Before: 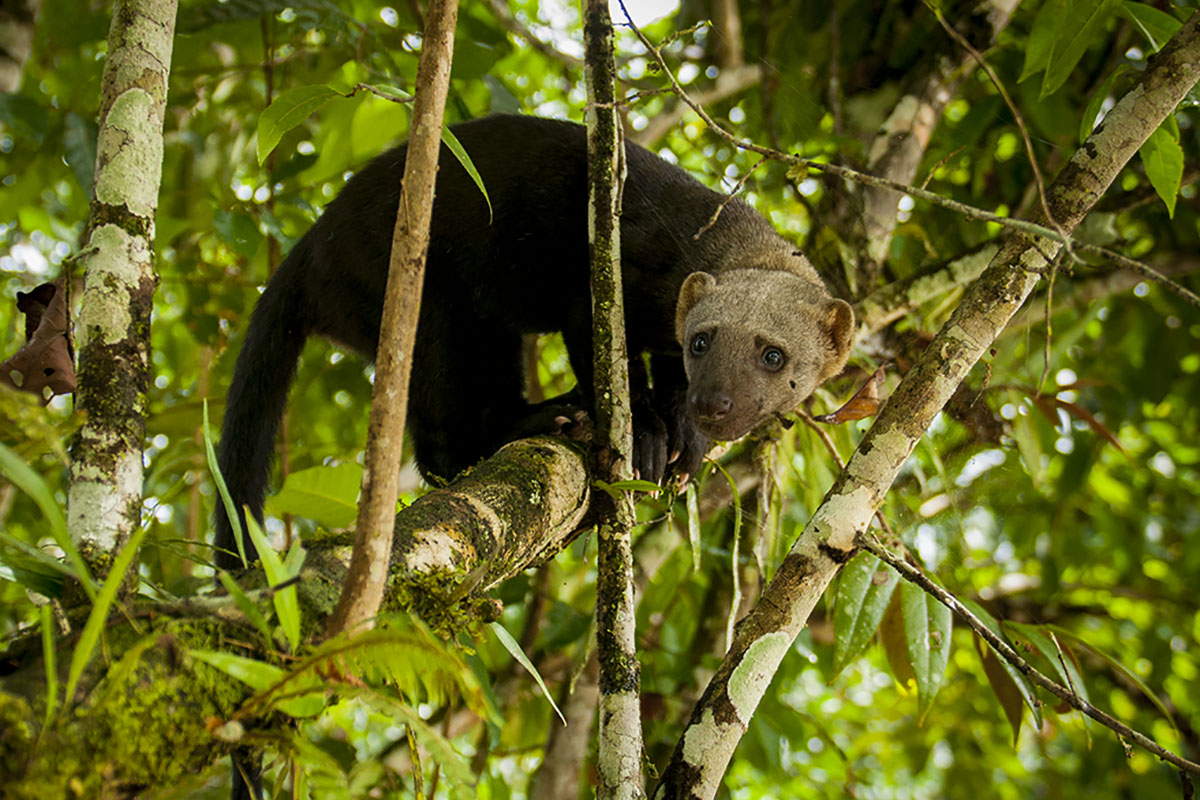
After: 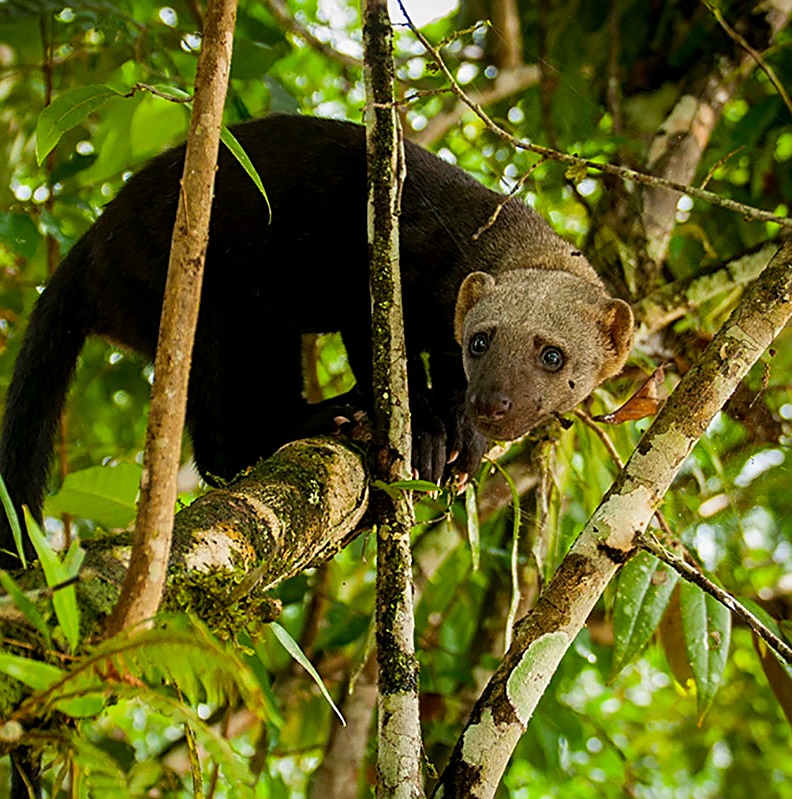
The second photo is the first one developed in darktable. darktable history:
crop and rotate: left 18.442%, right 15.508%
sharpen: on, module defaults
vibrance: on, module defaults
